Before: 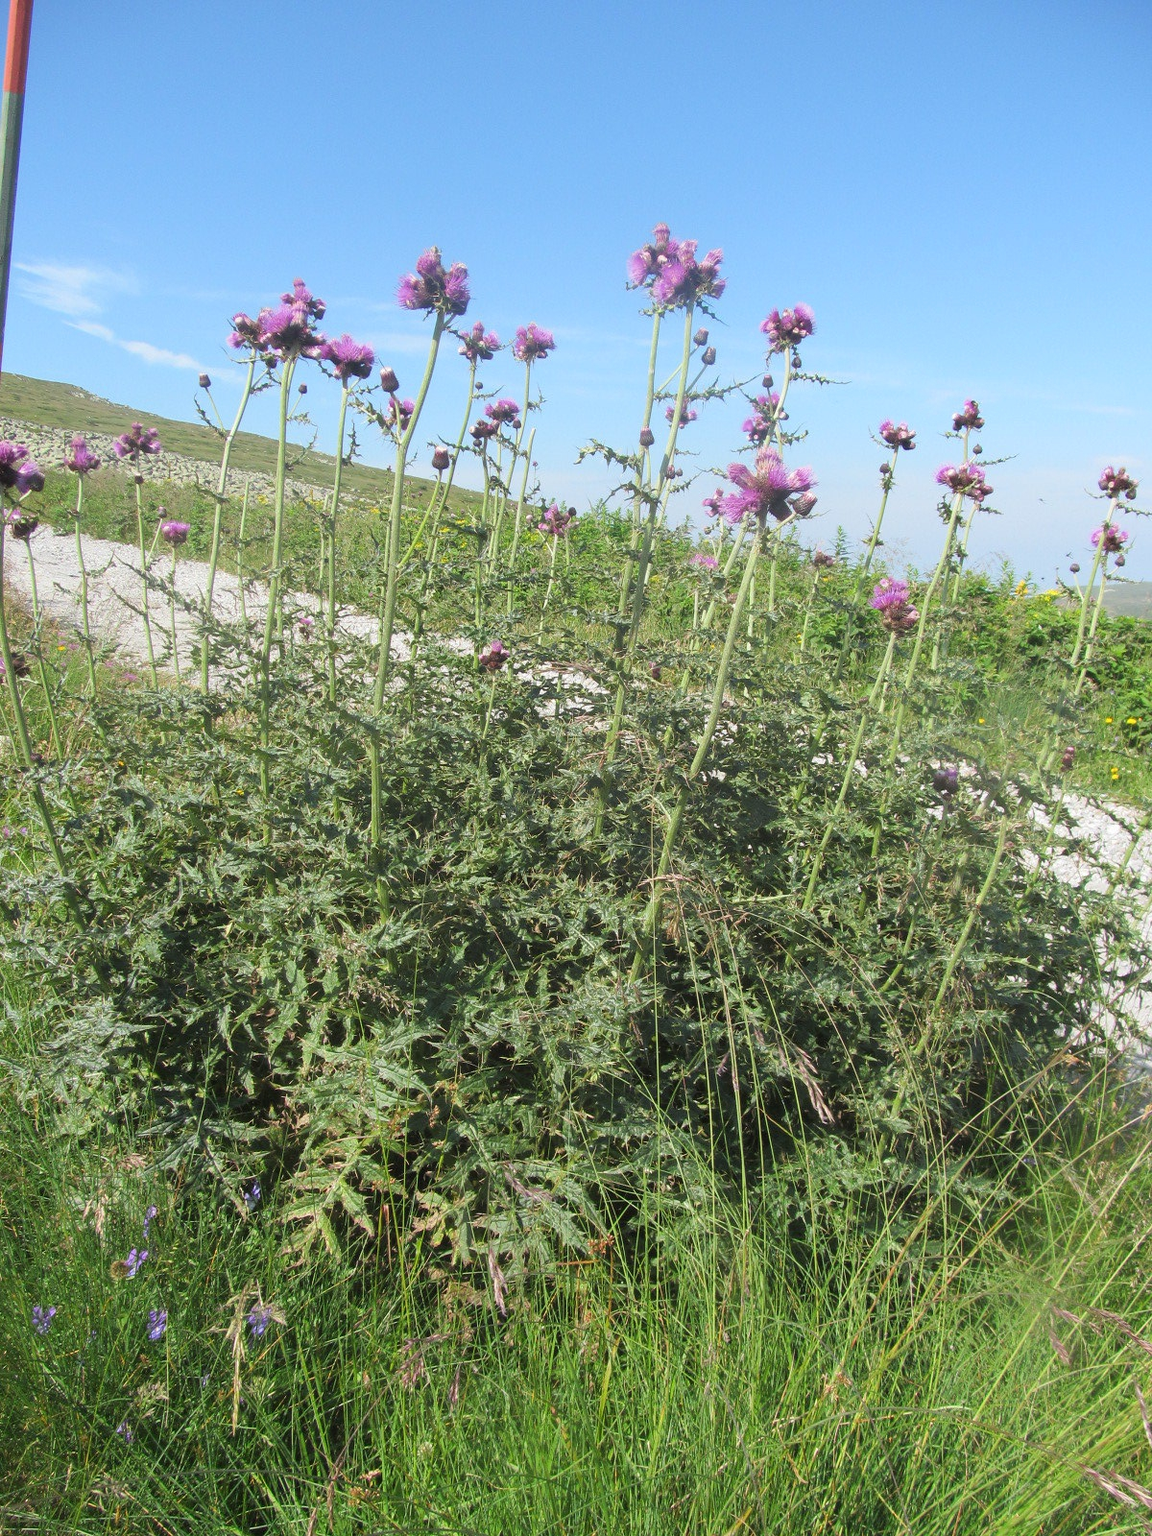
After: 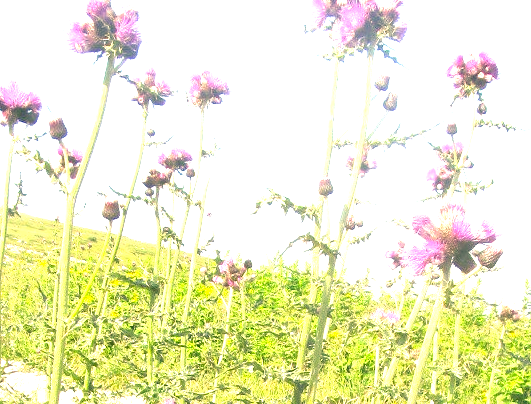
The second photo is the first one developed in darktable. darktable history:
crop: left 29.038%, top 16.839%, right 26.695%, bottom 57.907%
exposure: exposure 1.202 EV, compensate exposure bias true, compensate highlight preservation false
tone equalizer: -8 EV -0.438 EV, -7 EV -0.413 EV, -6 EV -0.332 EV, -5 EV -0.199 EV, -3 EV 0.23 EV, -2 EV 0.342 EV, -1 EV 0.388 EV, +0 EV 0.406 EV
color correction: highlights a* 4.93, highlights b* 23.74, shadows a* -15.54, shadows b* 3.89
